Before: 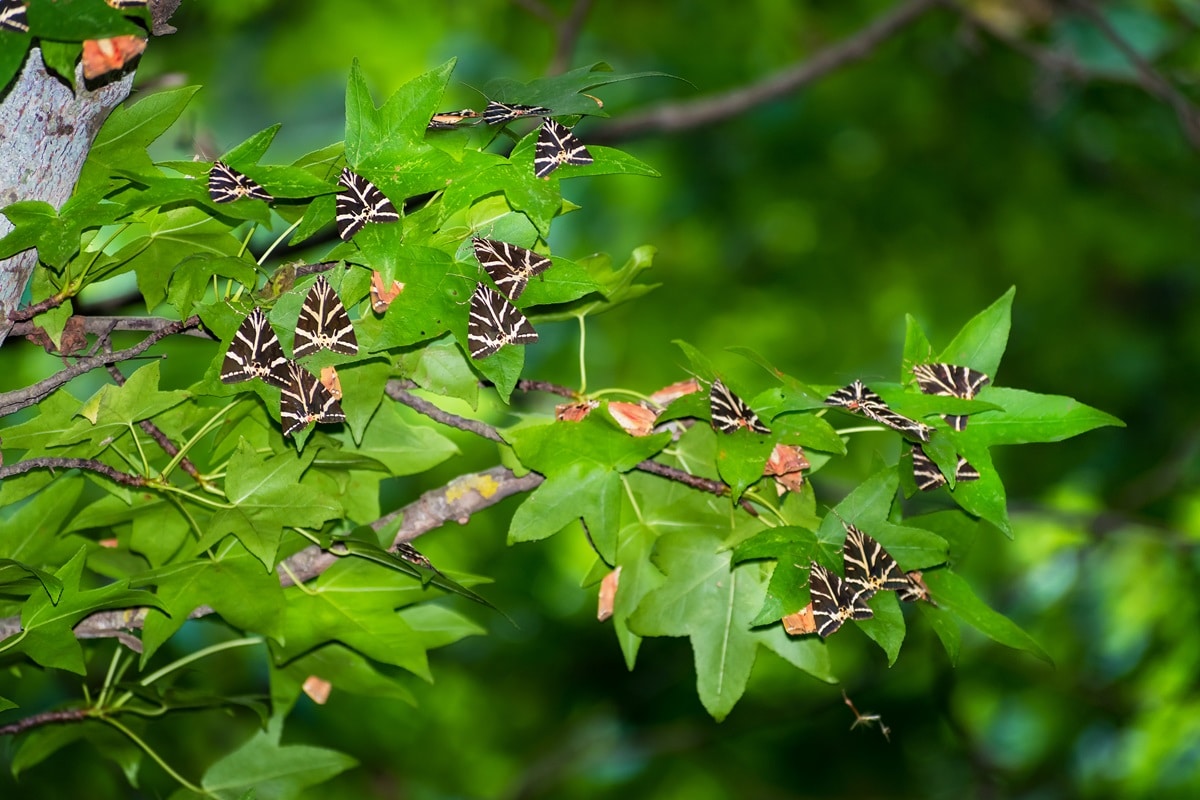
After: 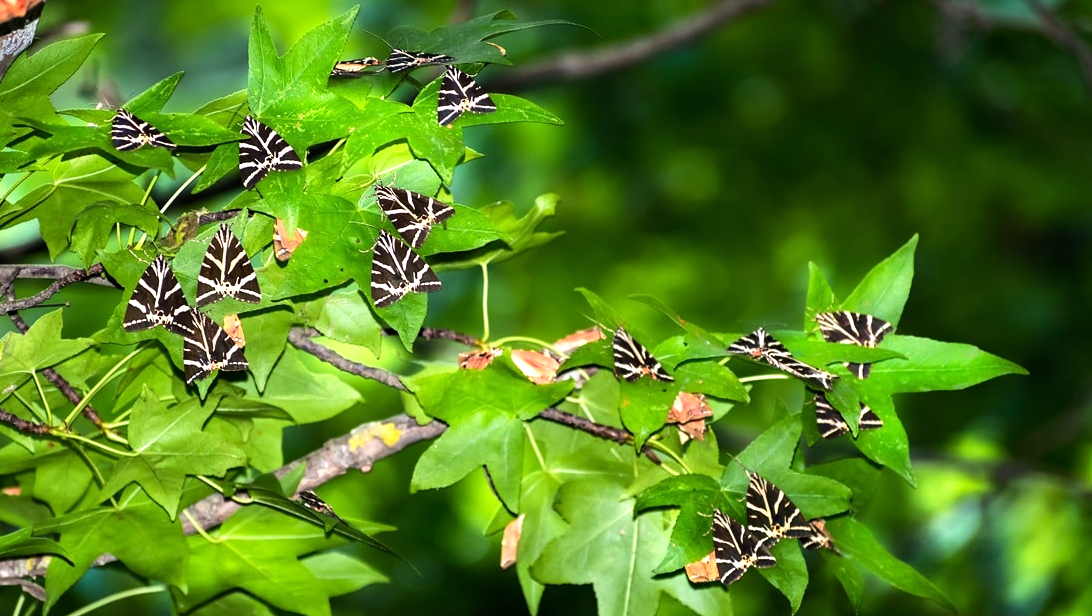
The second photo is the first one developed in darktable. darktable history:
crop: left 8.155%, top 6.611%, bottom 15.385%
tone equalizer: -8 EV -0.75 EV, -7 EV -0.7 EV, -6 EV -0.6 EV, -5 EV -0.4 EV, -3 EV 0.4 EV, -2 EV 0.6 EV, -1 EV 0.7 EV, +0 EV 0.75 EV, edges refinement/feathering 500, mask exposure compensation -1.57 EV, preserve details no
